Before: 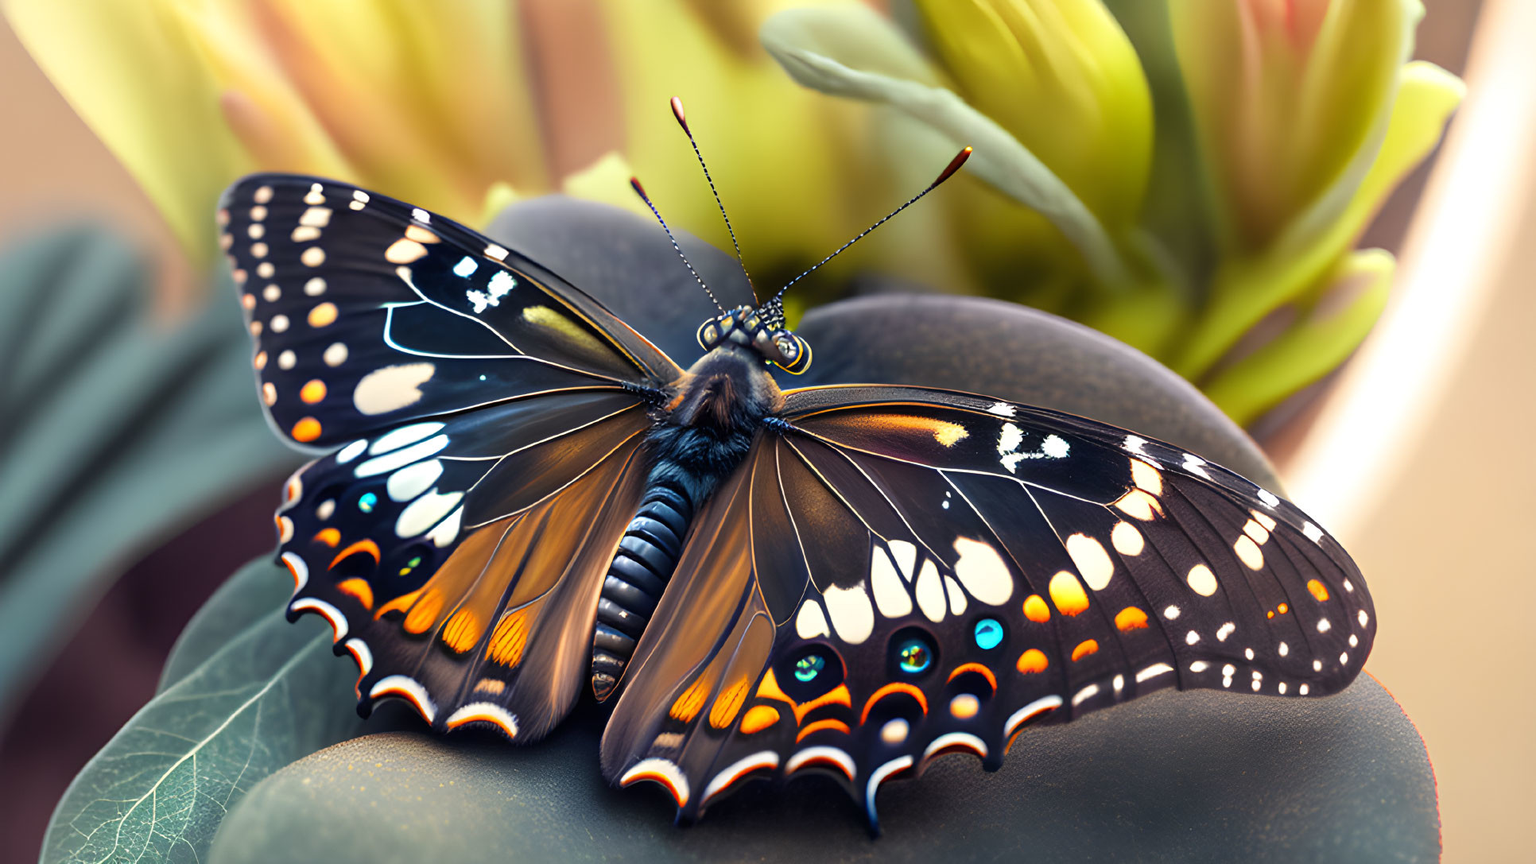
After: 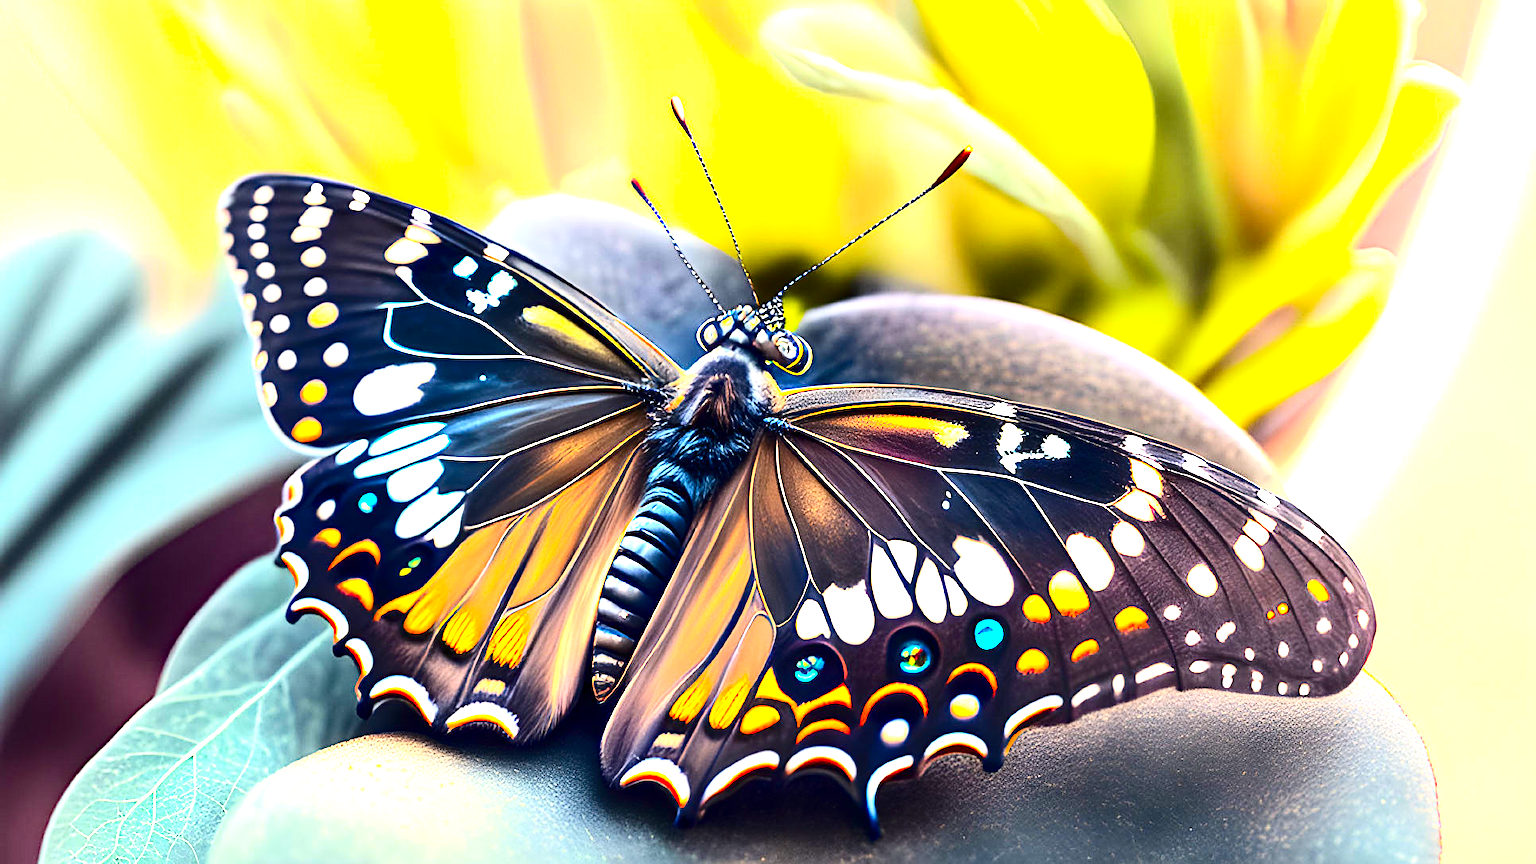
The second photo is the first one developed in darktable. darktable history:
exposure: exposure 1.998 EV, compensate highlight preservation false
contrast brightness saturation: contrast 0.309, brightness -0.085, saturation 0.171
sharpen: on, module defaults
haze removal: compatibility mode true, adaptive false
